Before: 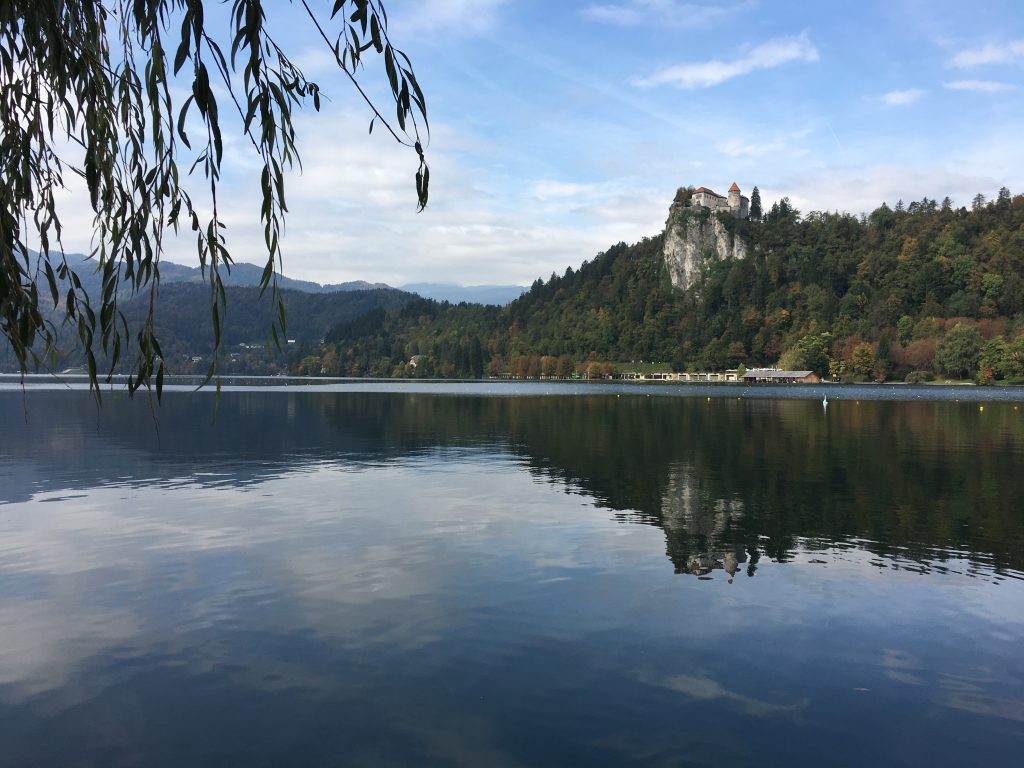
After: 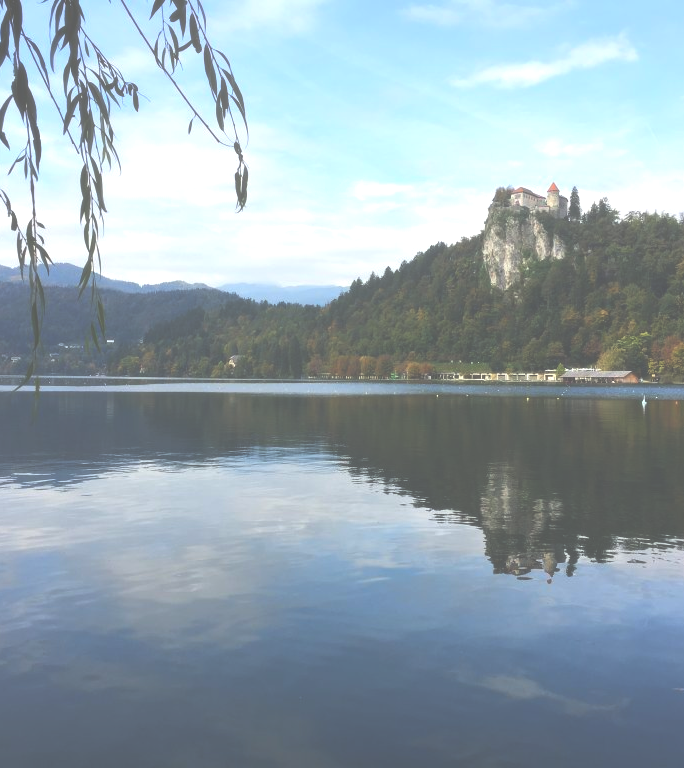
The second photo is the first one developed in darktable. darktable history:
shadows and highlights: shadows -70, highlights 35, soften with gaussian
contrast brightness saturation: brightness -0.02, saturation 0.35
exposure: black level correction -0.071, exposure 0.5 EV, compensate highlight preservation false
crop and rotate: left 17.732%, right 15.423%
soften: size 10%, saturation 50%, brightness 0.2 EV, mix 10%
